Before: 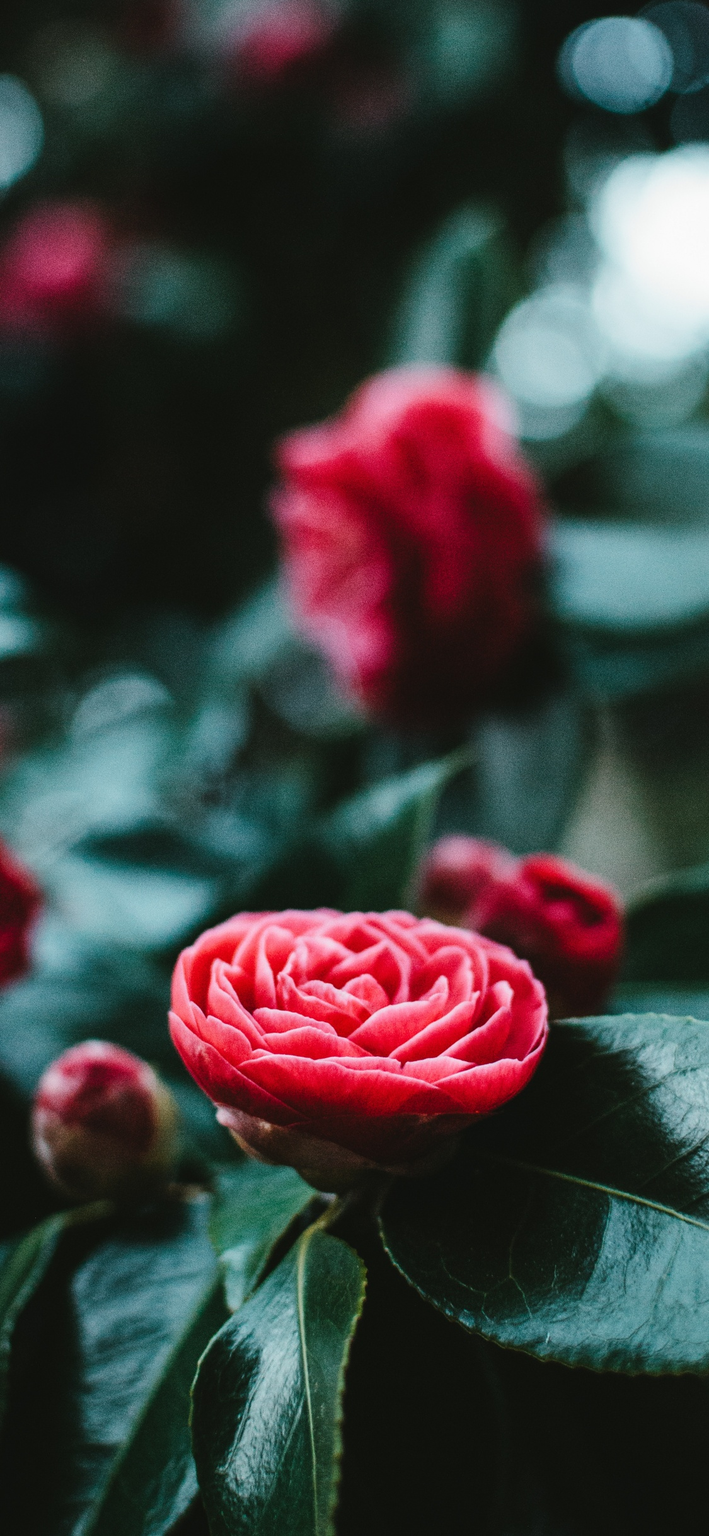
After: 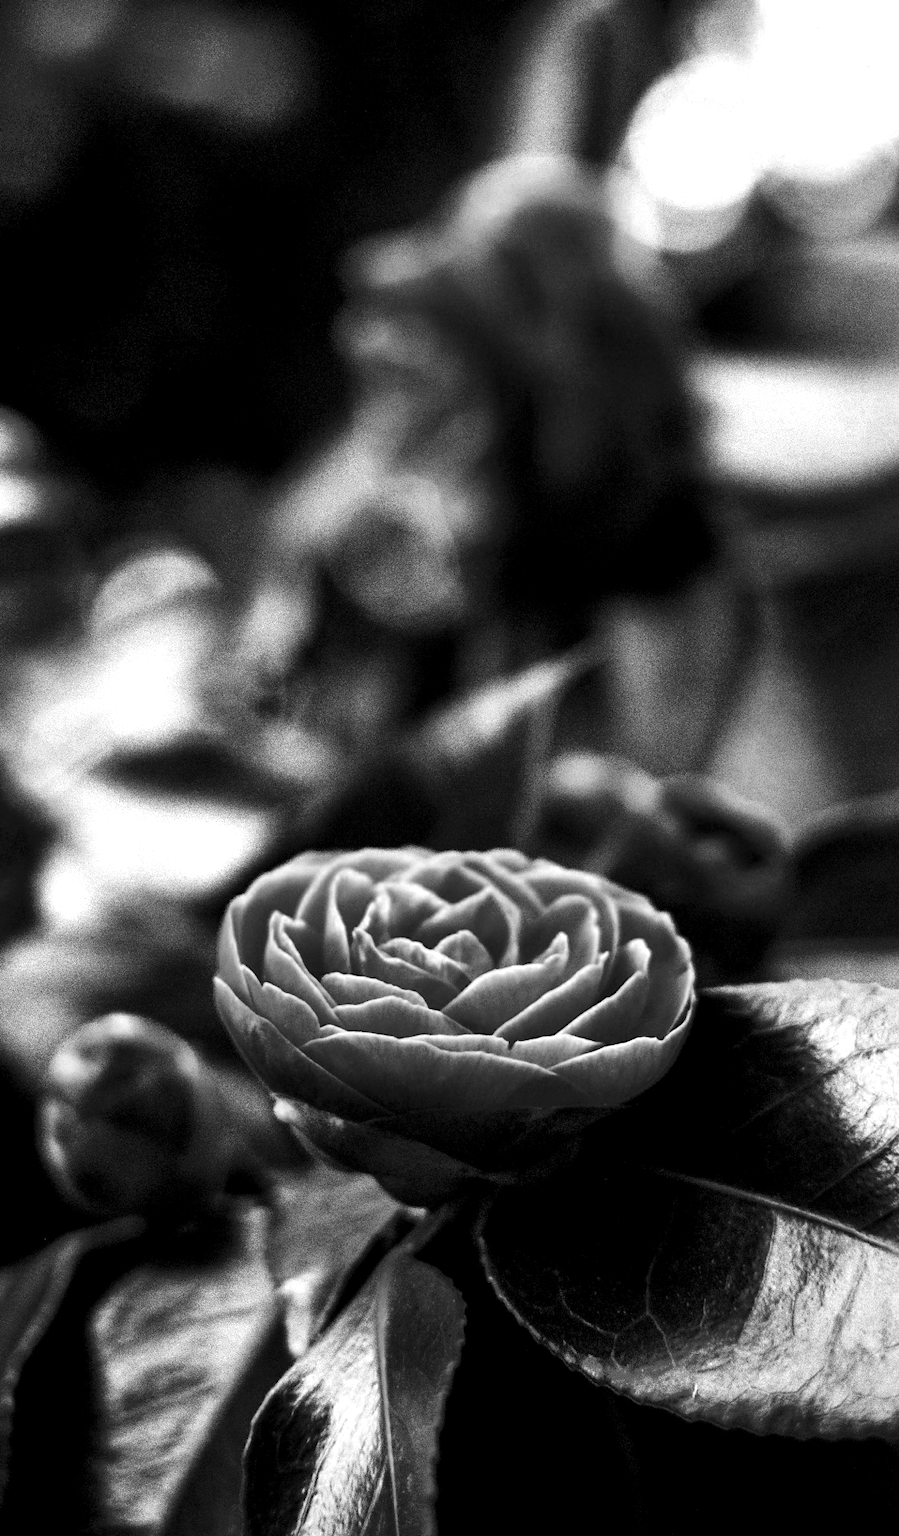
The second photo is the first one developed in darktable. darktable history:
crop and rotate: top 15.706%, bottom 5.399%
tone equalizer: on, module defaults
local contrast: mode bilateral grid, contrast 20, coarseness 49, detail 120%, midtone range 0.2
color zones: curves: ch0 [(0.287, 0.048) (0.493, 0.484) (0.737, 0.816)]; ch1 [(0, 0) (0.143, 0) (0.286, 0) (0.429, 0) (0.571, 0) (0.714, 0) (0.857, 0)], mix 23.9%
contrast brightness saturation: contrast 0.226, brightness 0.1, saturation 0.286
shadows and highlights: shadows 61.35, white point adjustment 0.369, highlights -33.43, compress 83.48%
exposure: black level correction 0.007, exposure 0.158 EV, compensate exposure bias true, compensate highlight preservation false
